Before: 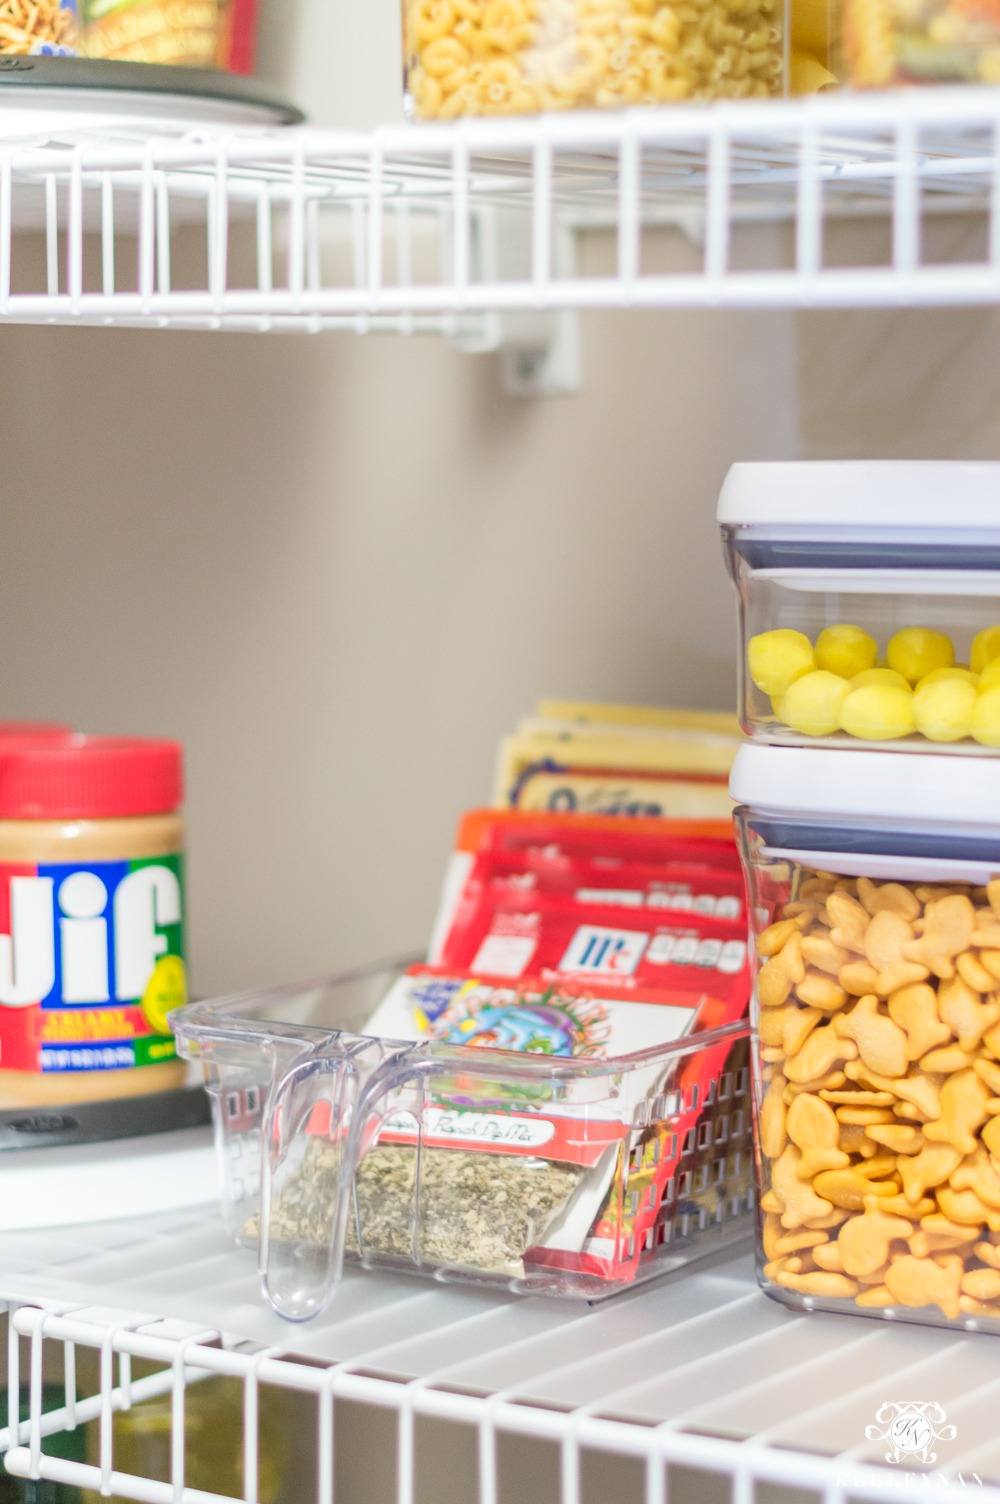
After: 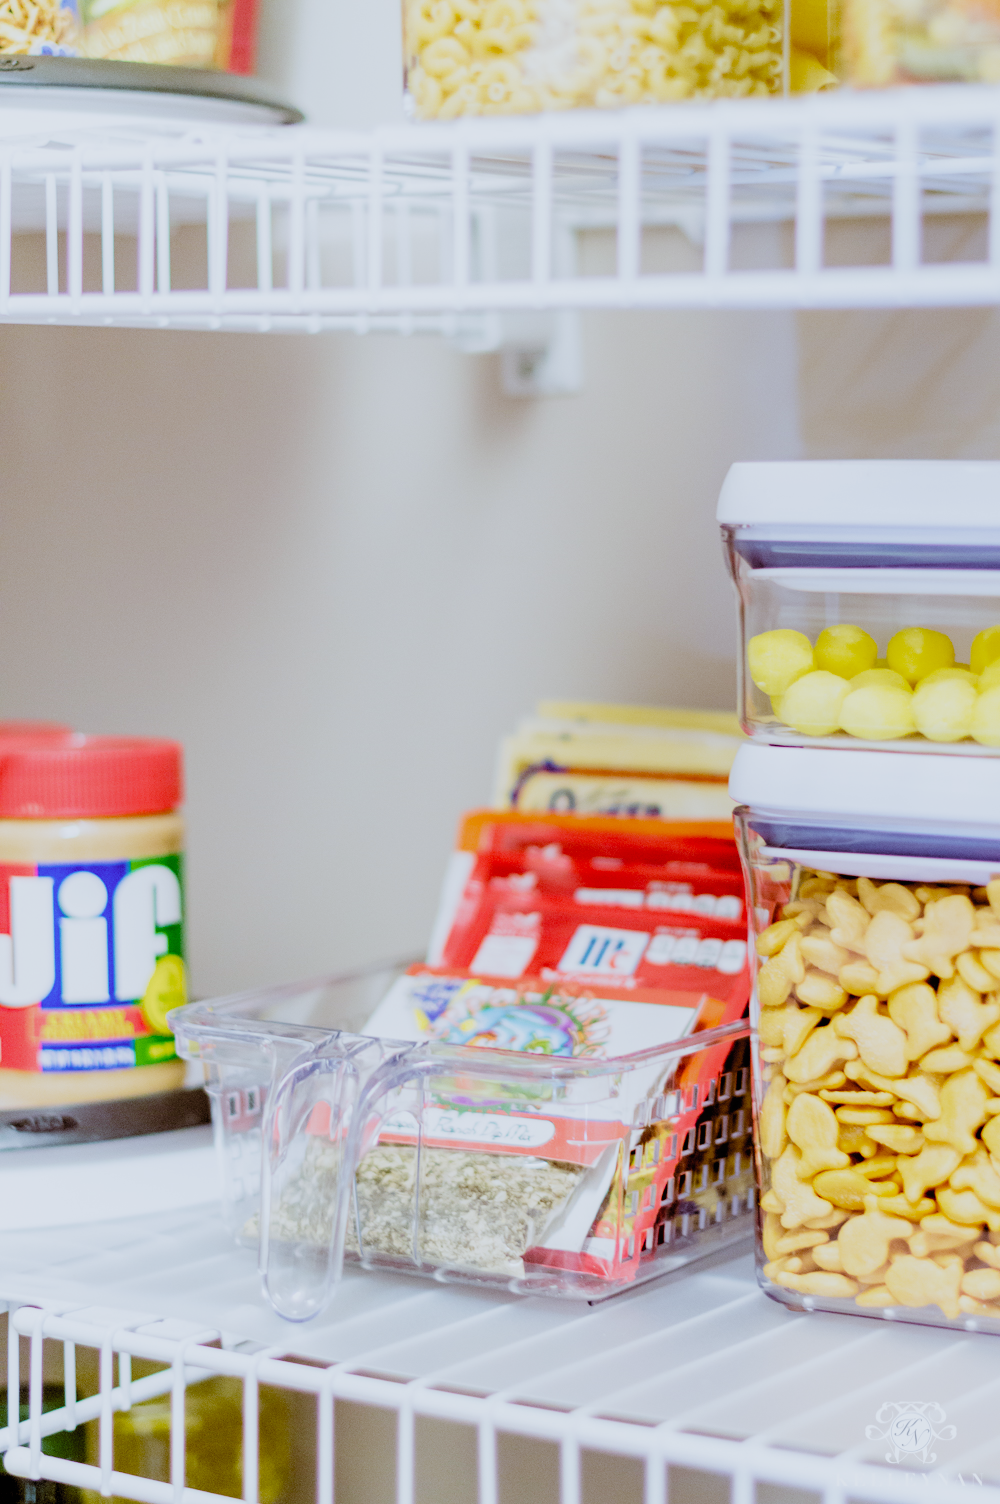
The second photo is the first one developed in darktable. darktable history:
color balance: lift [1, 1.011, 0.999, 0.989], gamma [1.109, 1.045, 1.039, 0.955], gain [0.917, 0.936, 0.952, 1.064], contrast 2.32%, contrast fulcrum 19%, output saturation 101%
filmic rgb: black relative exposure -2.85 EV, white relative exposure 4.56 EV, hardness 1.77, contrast 1.25, preserve chrominance no, color science v5 (2021)
velvia: on, module defaults
tone equalizer: -8 EV -0.417 EV, -7 EV -0.389 EV, -6 EV -0.333 EV, -5 EV -0.222 EV, -3 EV 0.222 EV, -2 EV 0.333 EV, -1 EV 0.389 EV, +0 EV 0.417 EV, edges refinement/feathering 500, mask exposure compensation -1.57 EV, preserve details no
white balance: red 0.924, blue 1.095
